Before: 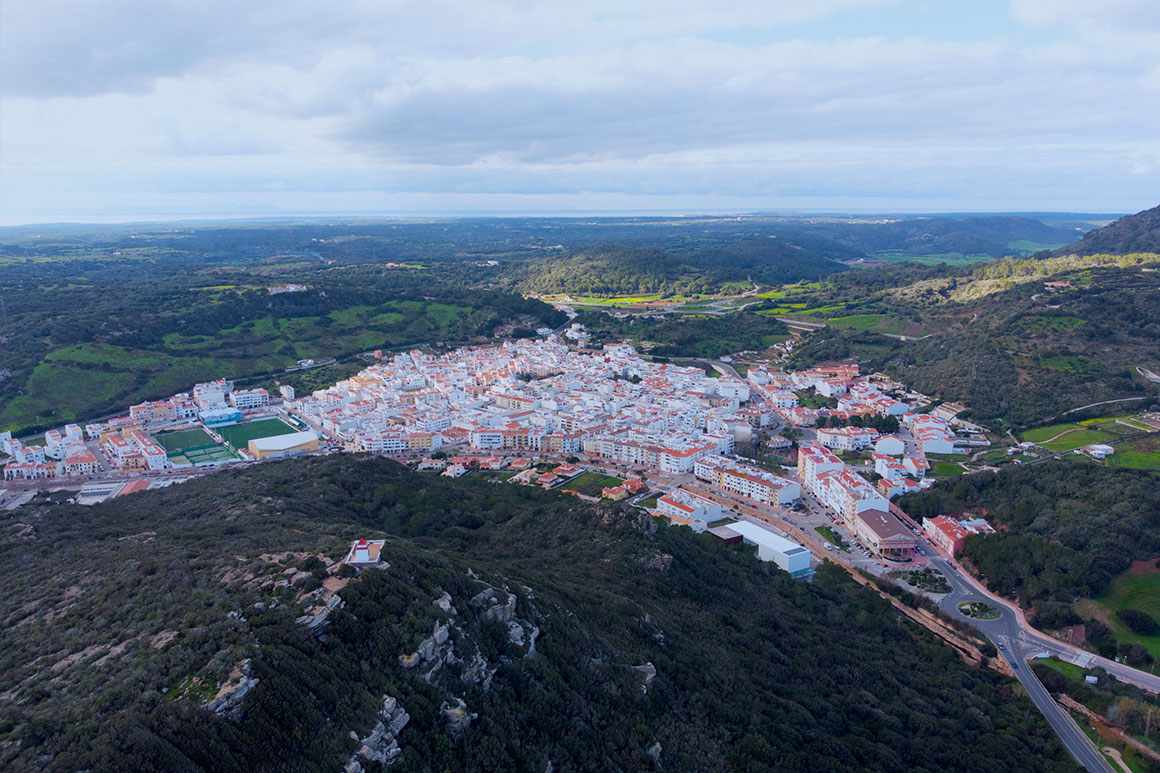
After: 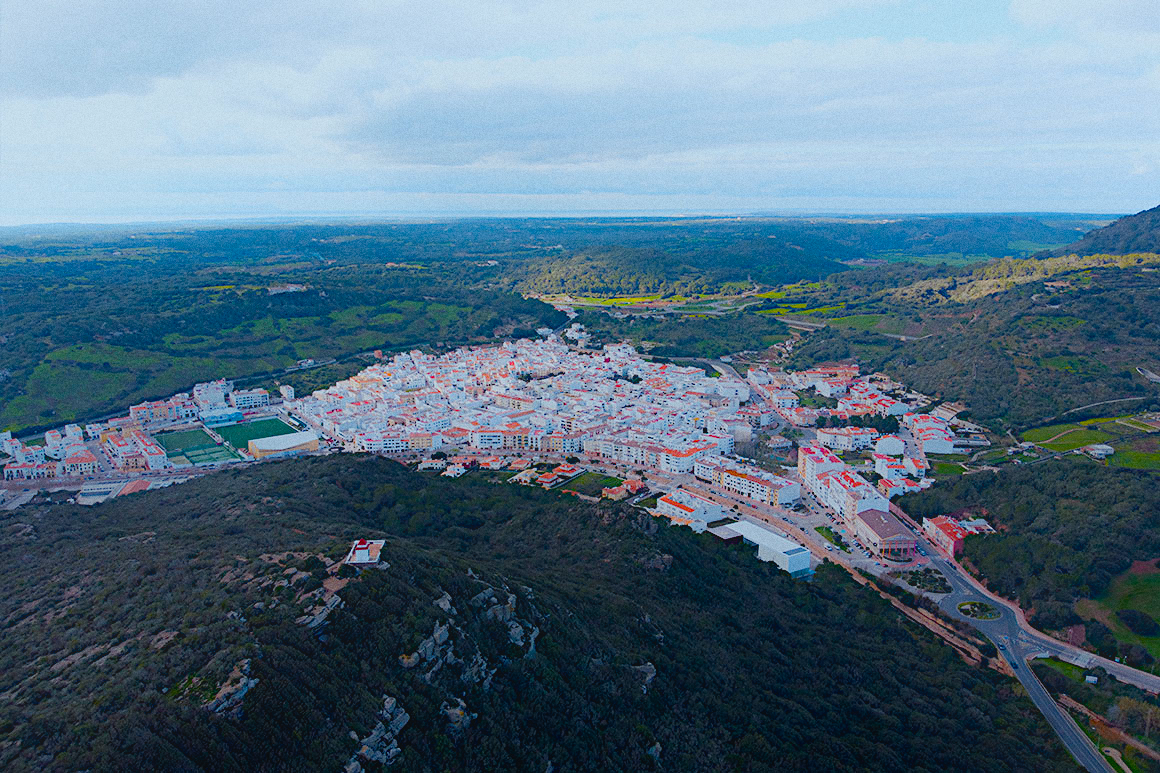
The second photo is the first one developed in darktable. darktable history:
contrast equalizer "soft": octaves 7, y [[0.6 ×6], [0.55 ×6], [0 ×6], [0 ×6], [0 ×6]], mix -1
color balance rgb "basic colorfulness: standard": perceptual saturation grading › global saturation 20%, perceptual saturation grading › highlights -25%, perceptual saturation grading › shadows 25%
color balance rgb "filmic contrast": global offset › luminance 0.5%, perceptual brilliance grading › highlights 10%, perceptual brilliance grading › mid-tones 5%, perceptual brilliance grading › shadows -10%
color balance rgb "blue and orange": shadows lift › chroma 7%, shadows lift › hue 249°, highlights gain › chroma 5%, highlights gain › hue 34.5°
diffuse or sharpen "sharpen demosaicing: AA filter": edge sensitivity 1, 1st order anisotropy 100%, 2nd order anisotropy 100%, 3rd order anisotropy 100%, 4th order anisotropy 100%, 1st order speed -25%, 2nd order speed -25%, 3rd order speed -25%, 4th order speed -25%
diffuse or sharpen "1": radius span 32, 1st order speed 50%, 2nd order speed 50%, 3rd order speed 50%, 4th order speed 50% | blend: blend mode normal, opacity 25%; mask: uniform (no mask)
grain: coarseness 0.47 ISO
rgb primaries "nice": tint hue 2.13°, tint purity 0.7%, red hue 0.028, red purity 1.09, green hue 0.023, green purity 1.08, blue hue -0.084, blue purity 1.17
